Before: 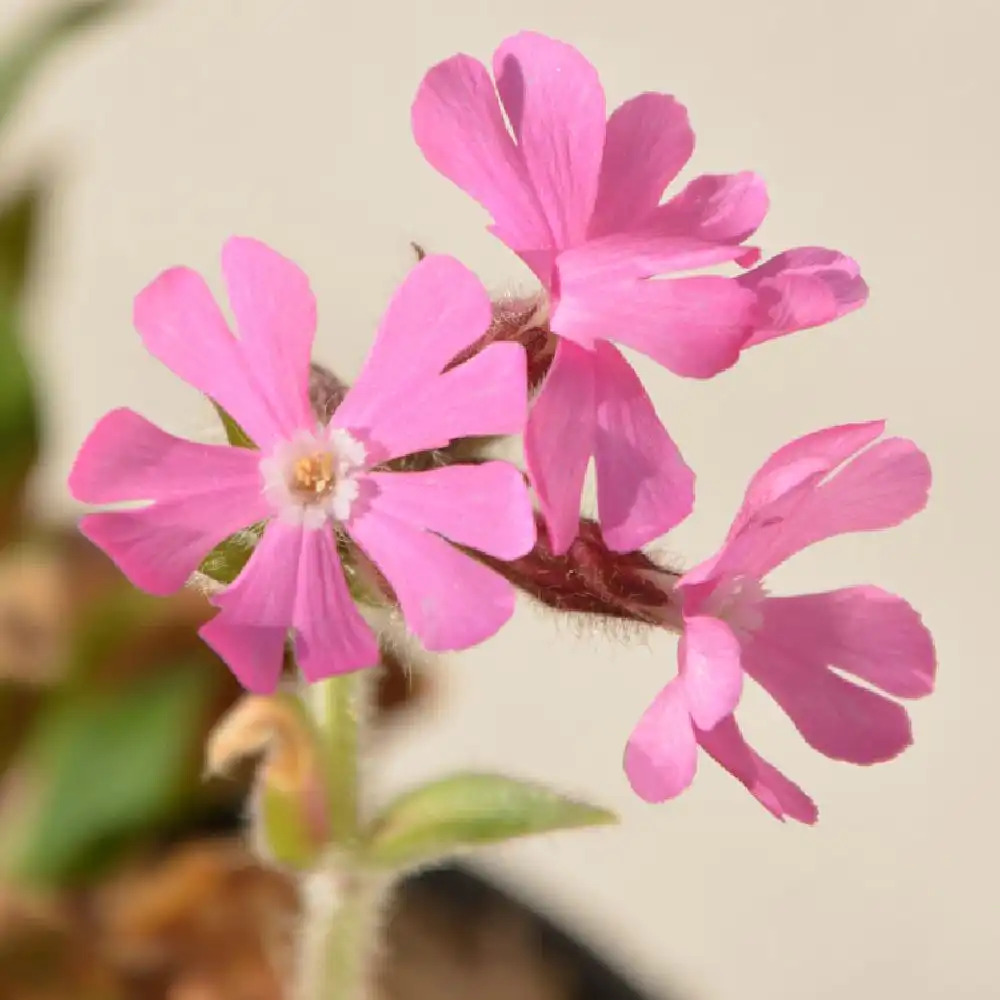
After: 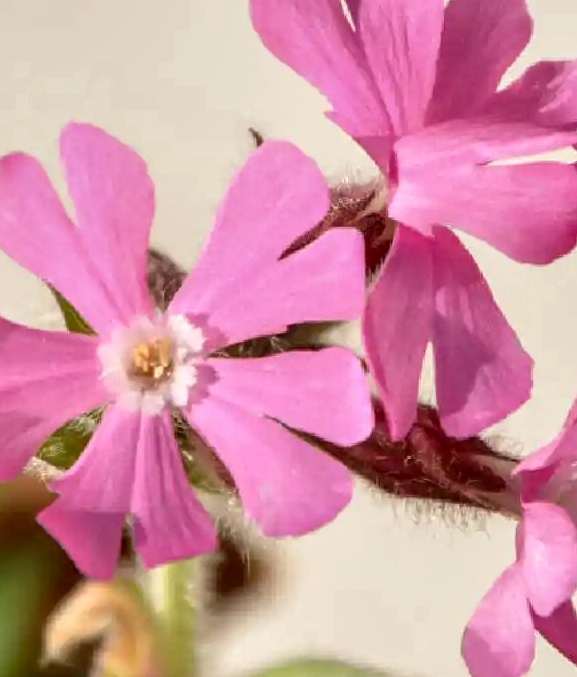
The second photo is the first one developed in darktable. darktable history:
shadows and highlights: shadows 20.94, highlights -37.32, soften with gaussian
local contrast: detail 150%
crop: left 16.204%, top 11.495%, right 26.071%, bottom 20.787%
